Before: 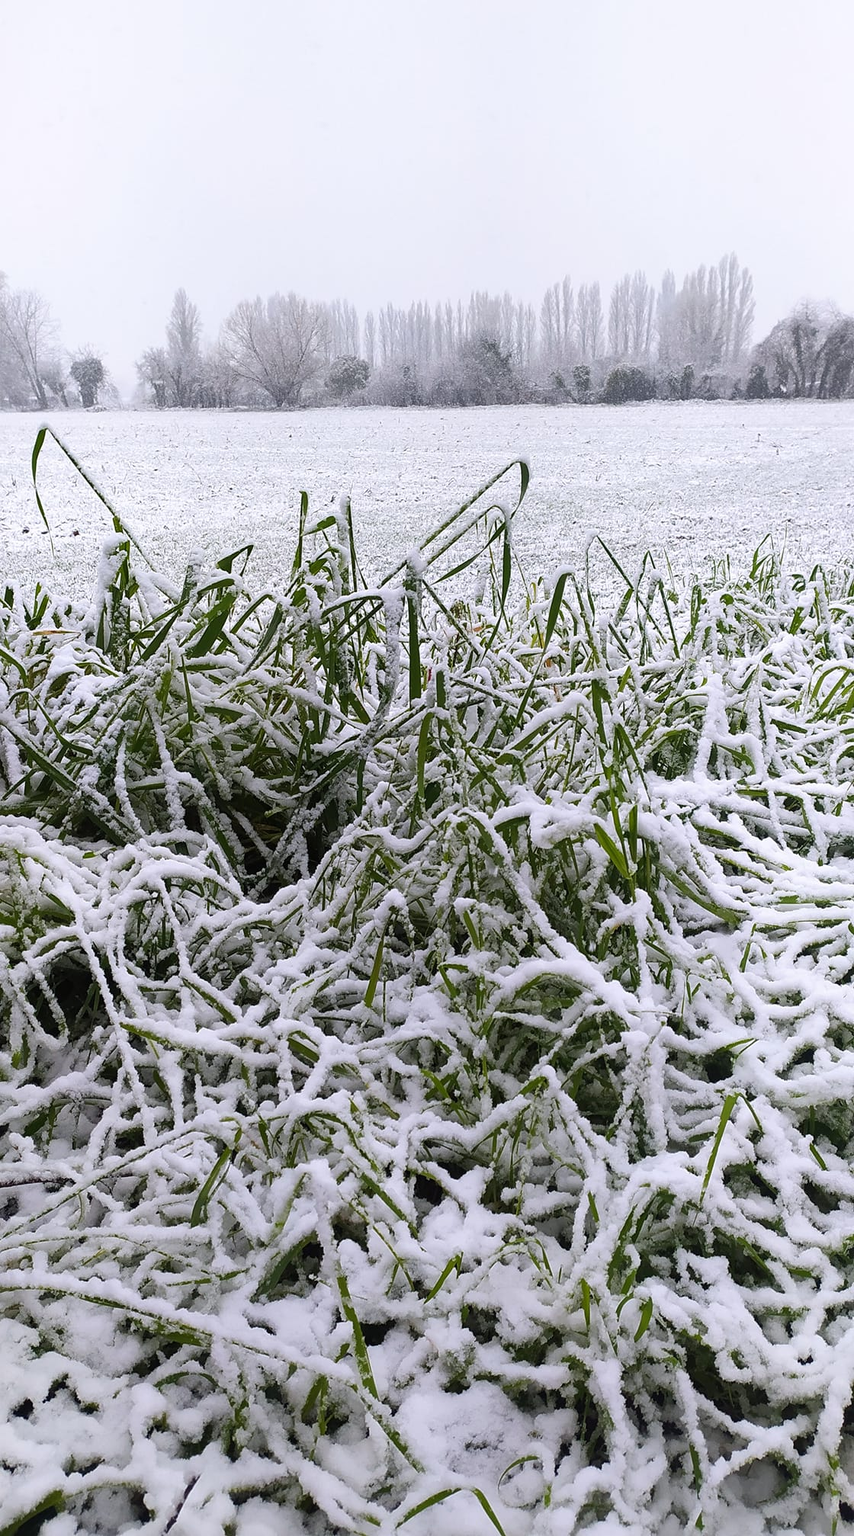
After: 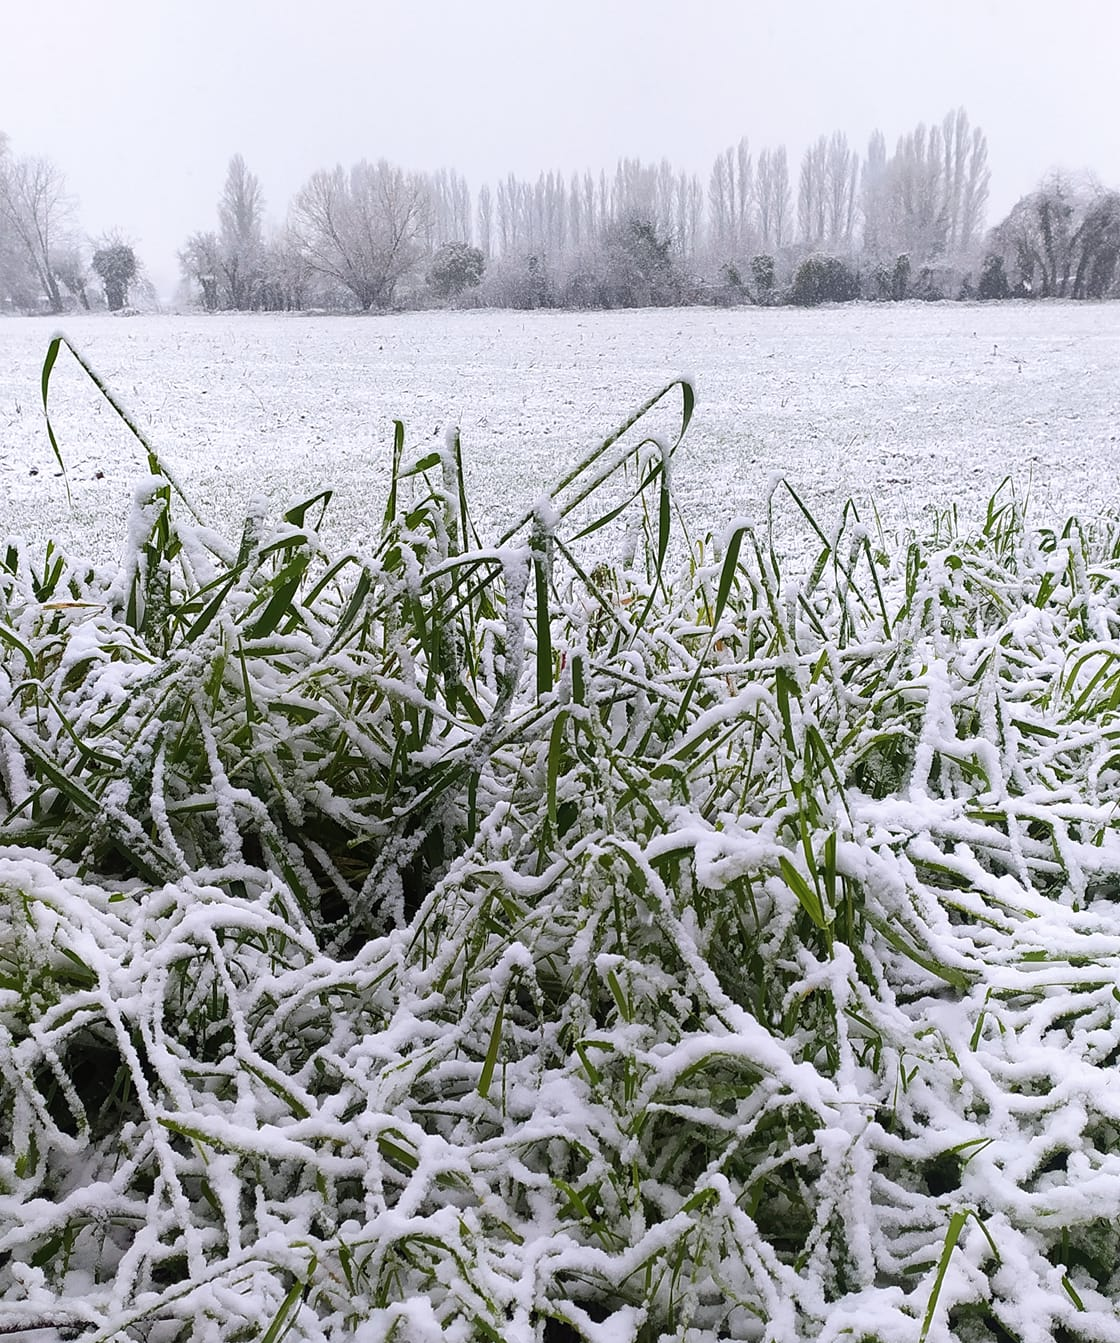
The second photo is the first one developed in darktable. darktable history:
crop: top 11.166%, bottom 22.168%
color zones: curves: ch0 [(0, 0.558) (0.143, 0.559) (0.286, 0.529) (0.429, 0.505) (0.571, 0.5) (0.714, 0.5) (0.857, 0.5) (1, 0.558)]; ch1 [(0, 0.469) (0.01, 0.469) (0.12, 0.446) (0.248, 0.469) (0.5, 0.5) (0.748, 0.5) (0.99, 0.469) (1, 0.469)]
